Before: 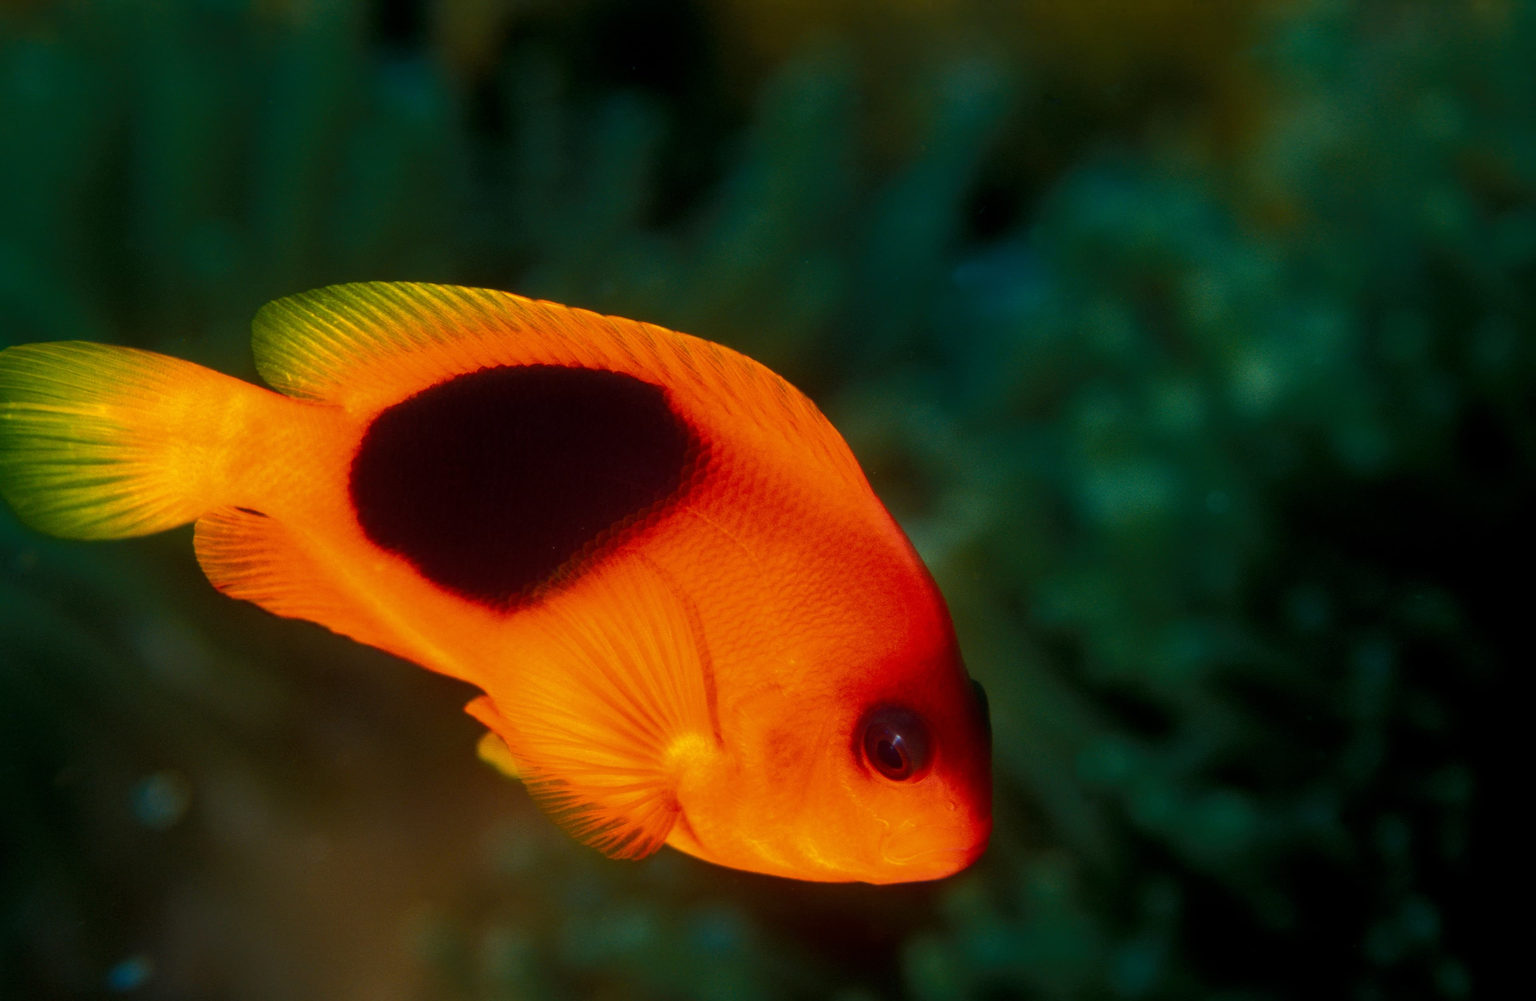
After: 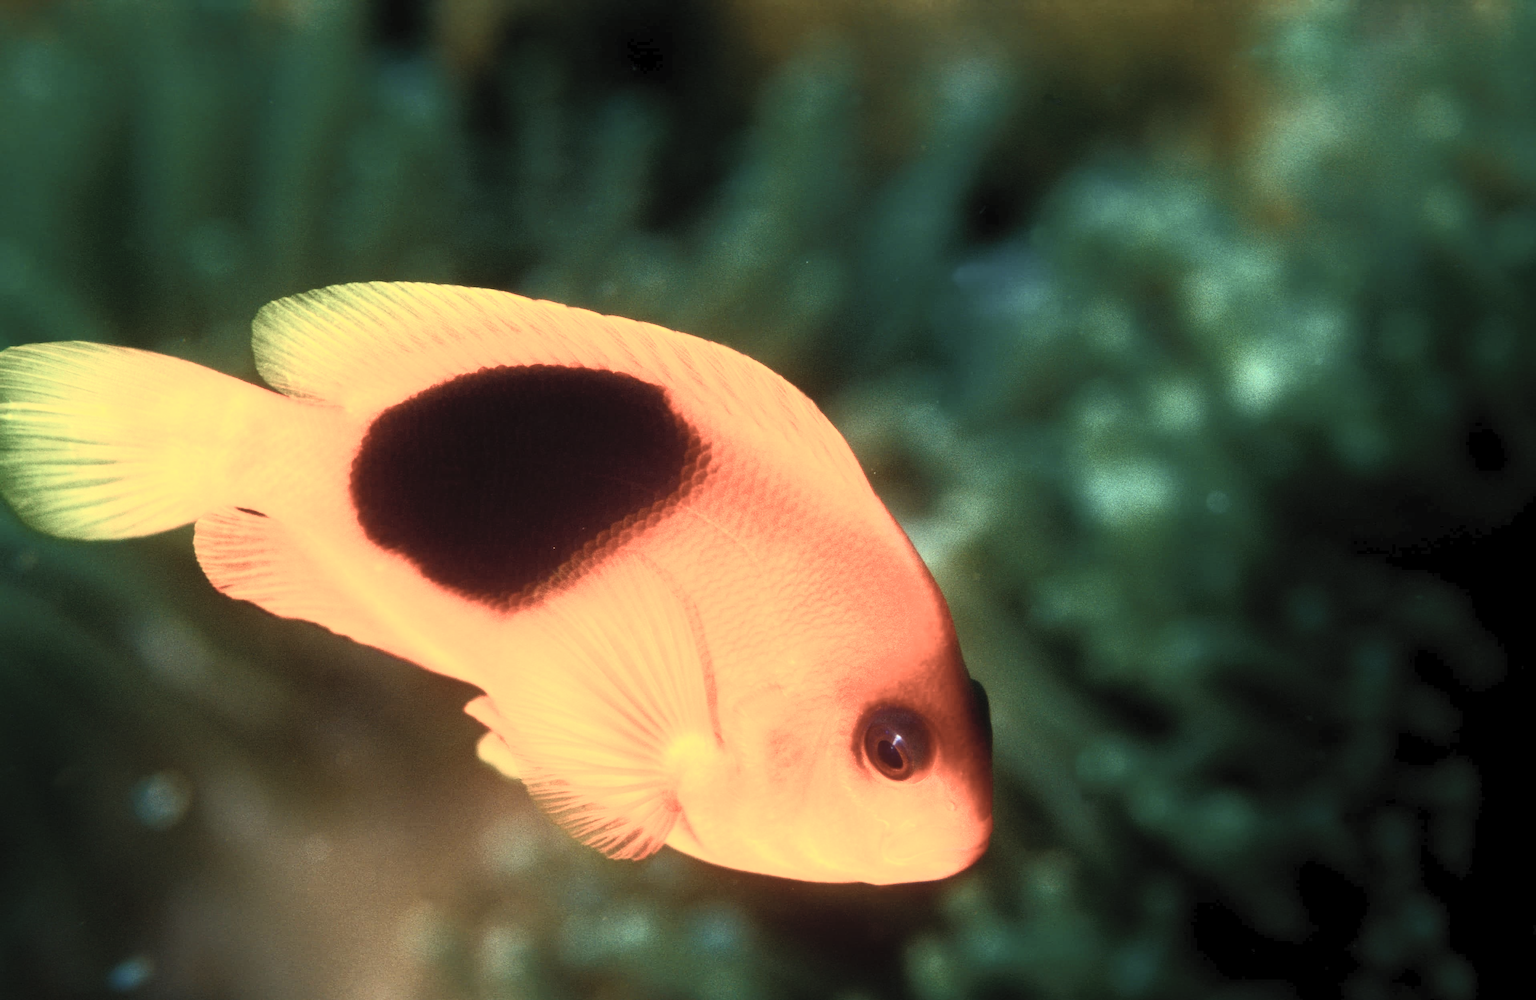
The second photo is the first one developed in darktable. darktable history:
contrast brightness saturation: contrast 0.573, brightness 0.572, saturation -0.334
tone equalizer: -7 EV 0.16 EV, -6 EV 0.628 EV, -5 EV 1.11 EV, -4 EV 1.29 EV, -3 EV 1.12 EV, -2 EV 0.6 EV, -1 EV 0.156 EV, mask exposure compensation -0.488 EV
